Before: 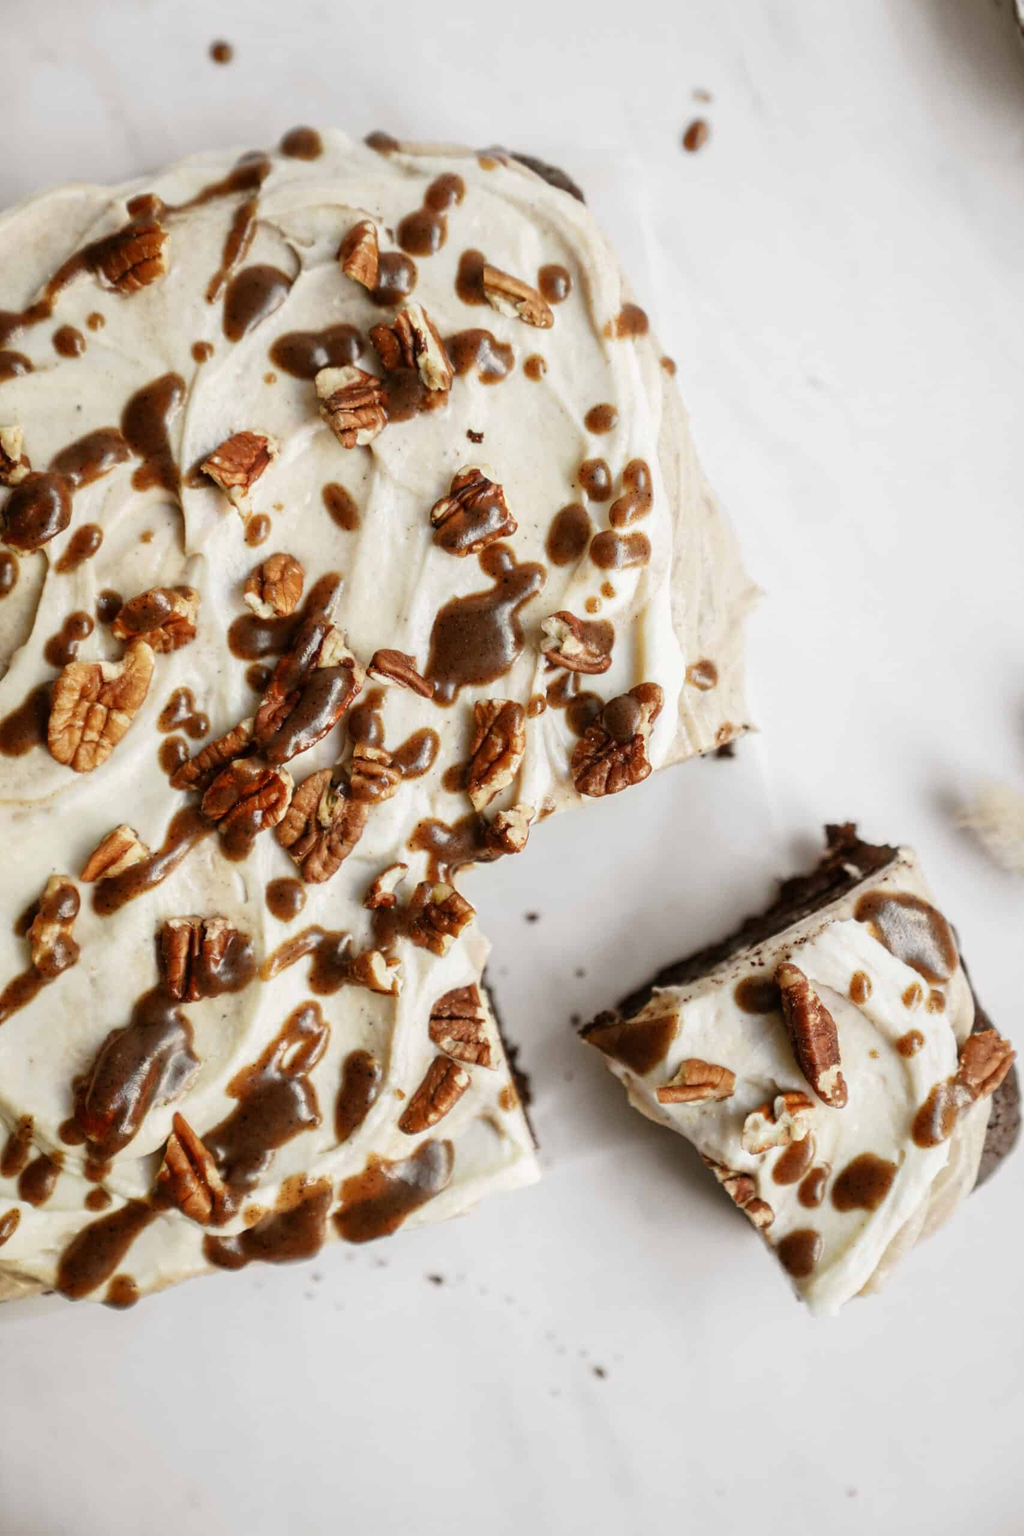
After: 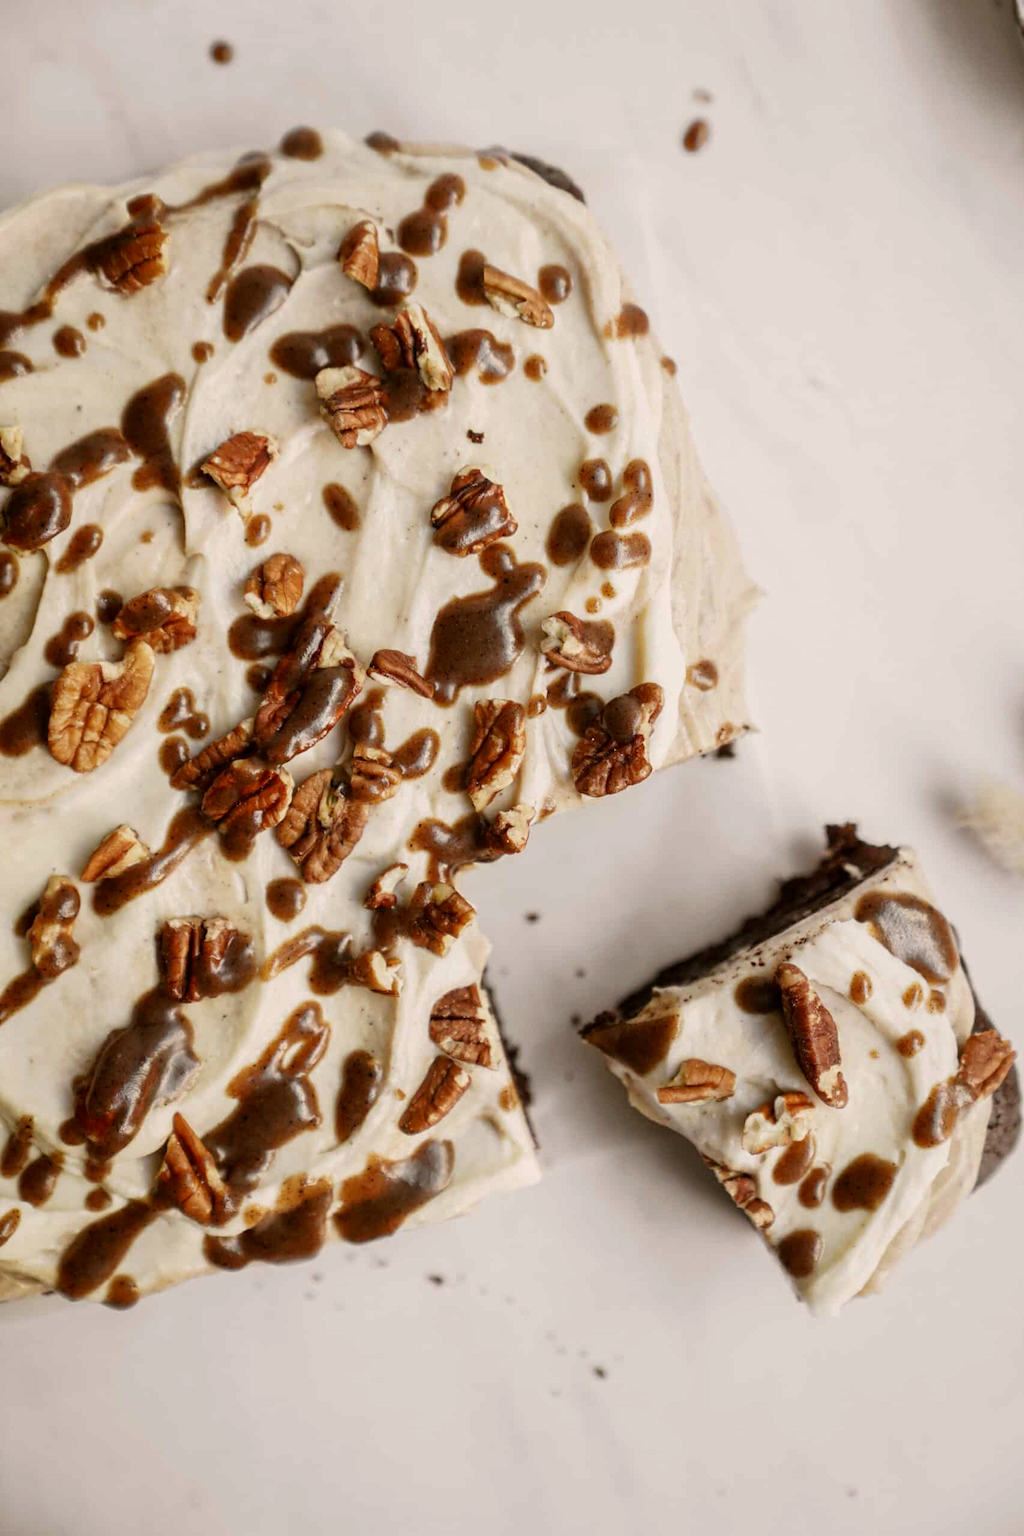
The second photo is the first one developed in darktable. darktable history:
color correction: highlights a* 3.66, highlights b* 5.15
exposure: black level correction 0.001, exposure -0.197 EV, compensate highlight preservation false
